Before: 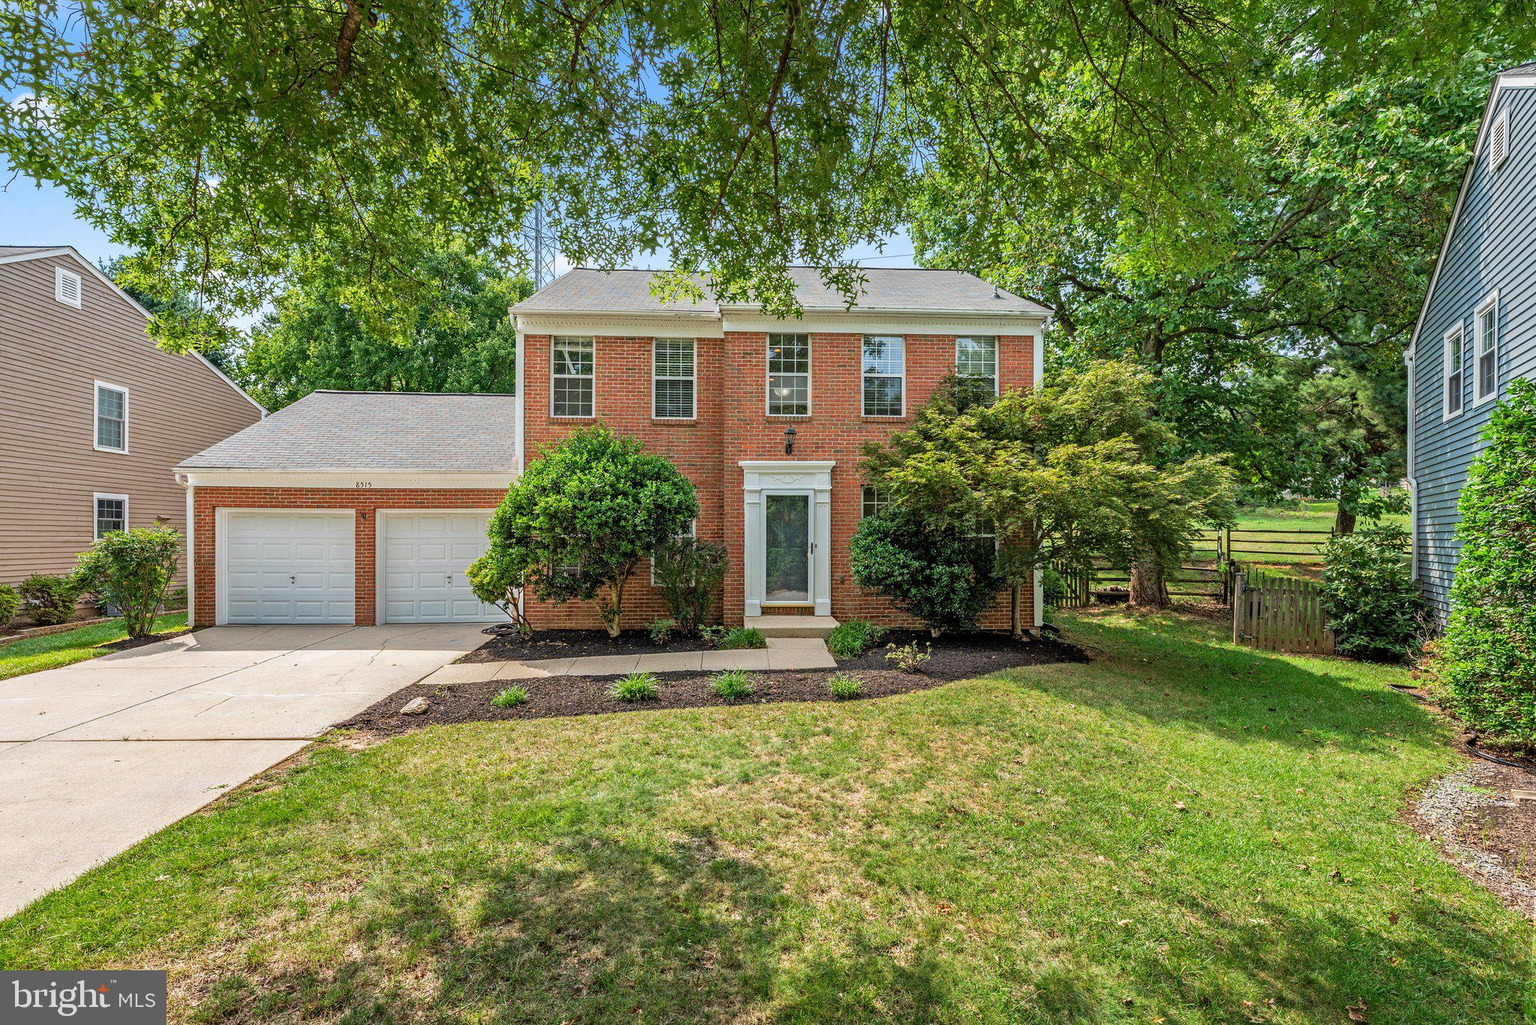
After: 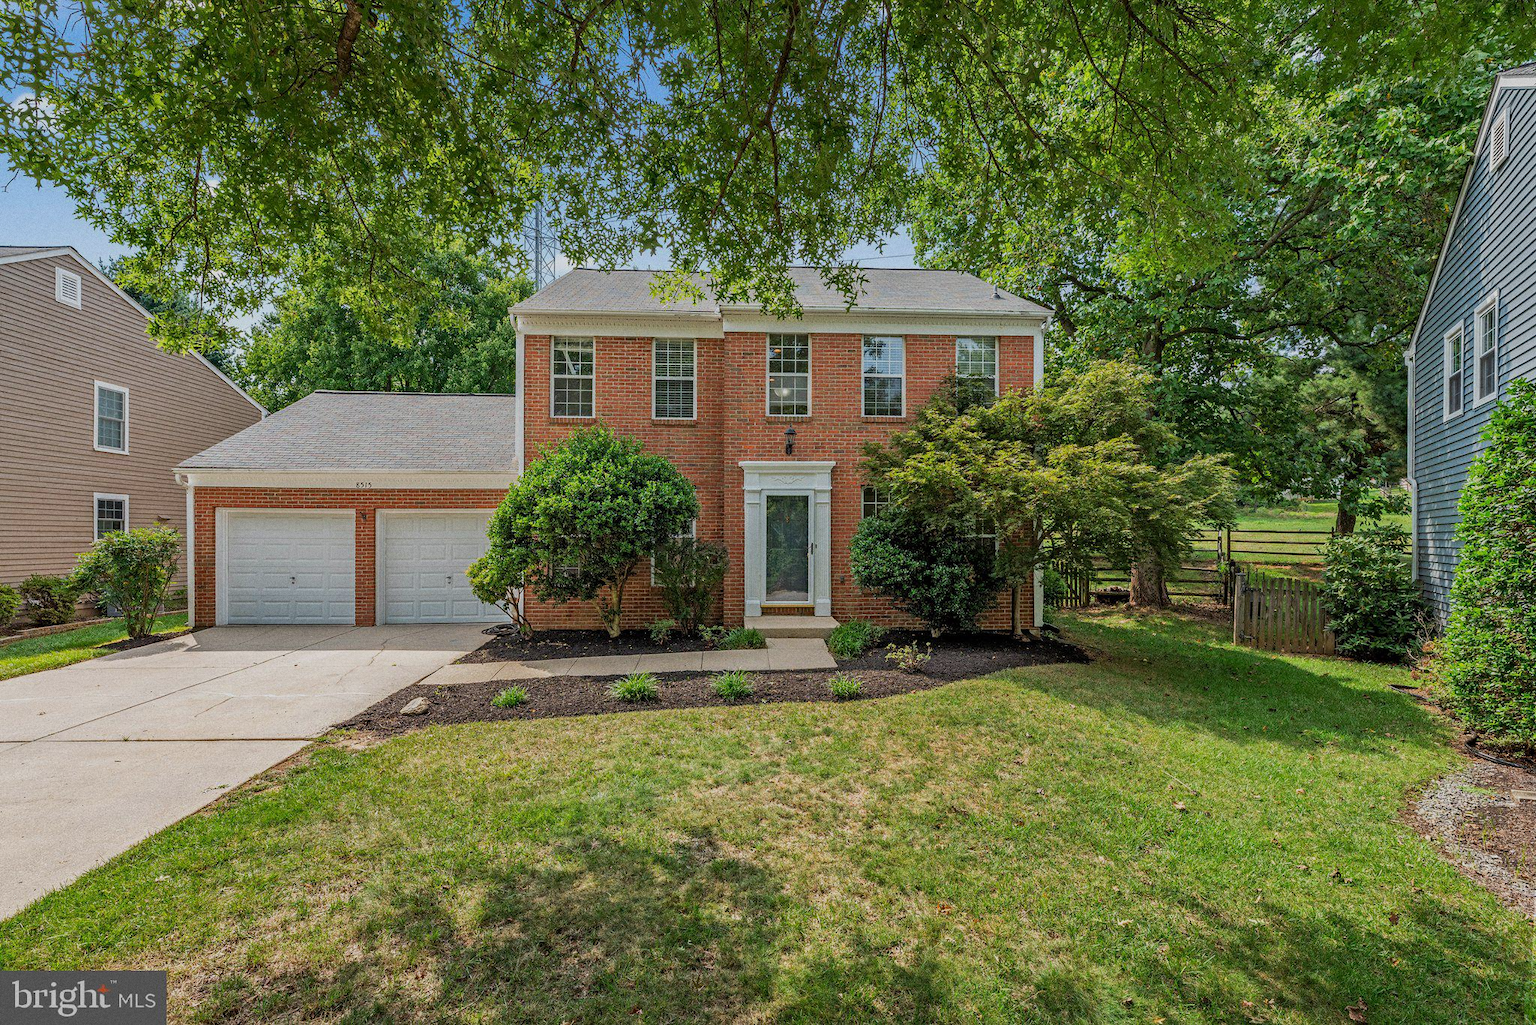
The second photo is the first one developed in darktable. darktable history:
exposure: exposure -0.462 EV, compensate highlight preservation false
grain: coarseness 0.09 ISO
